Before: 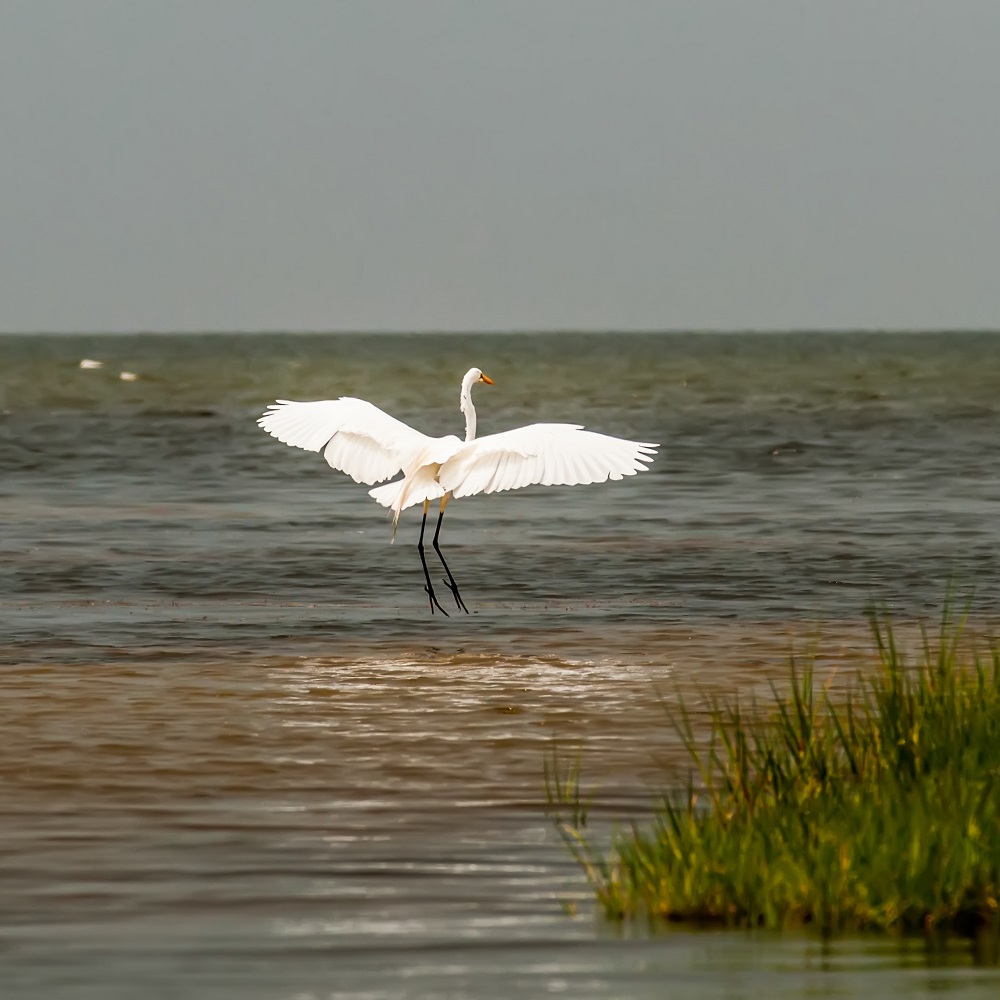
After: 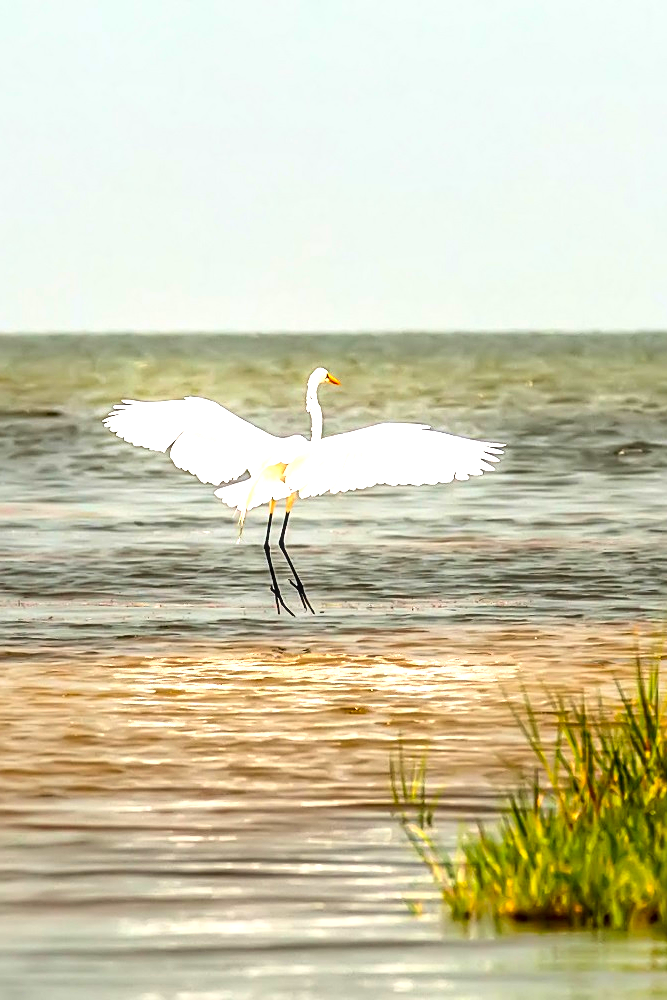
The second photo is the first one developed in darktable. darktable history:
shadows and highlights: shadows 25.02, highlights -26.48, highlights color adjustment 0.557%
crop: left 15.407%, right 17.849%
exposure: exposure 1.495 EV, compensate highlight preservation false
local contrast: on, module defaults
contrast brightness saturation: contrast 0.234, brightness 0.112, saturation 0.291
contrast equalizer: octaves 7, y [[0.5 ×4, 0.483, 0.43], [0.5 ×6], [0.5 ×6], [0 ×6], [0 ×6]]
sharpen: on, module defaults
